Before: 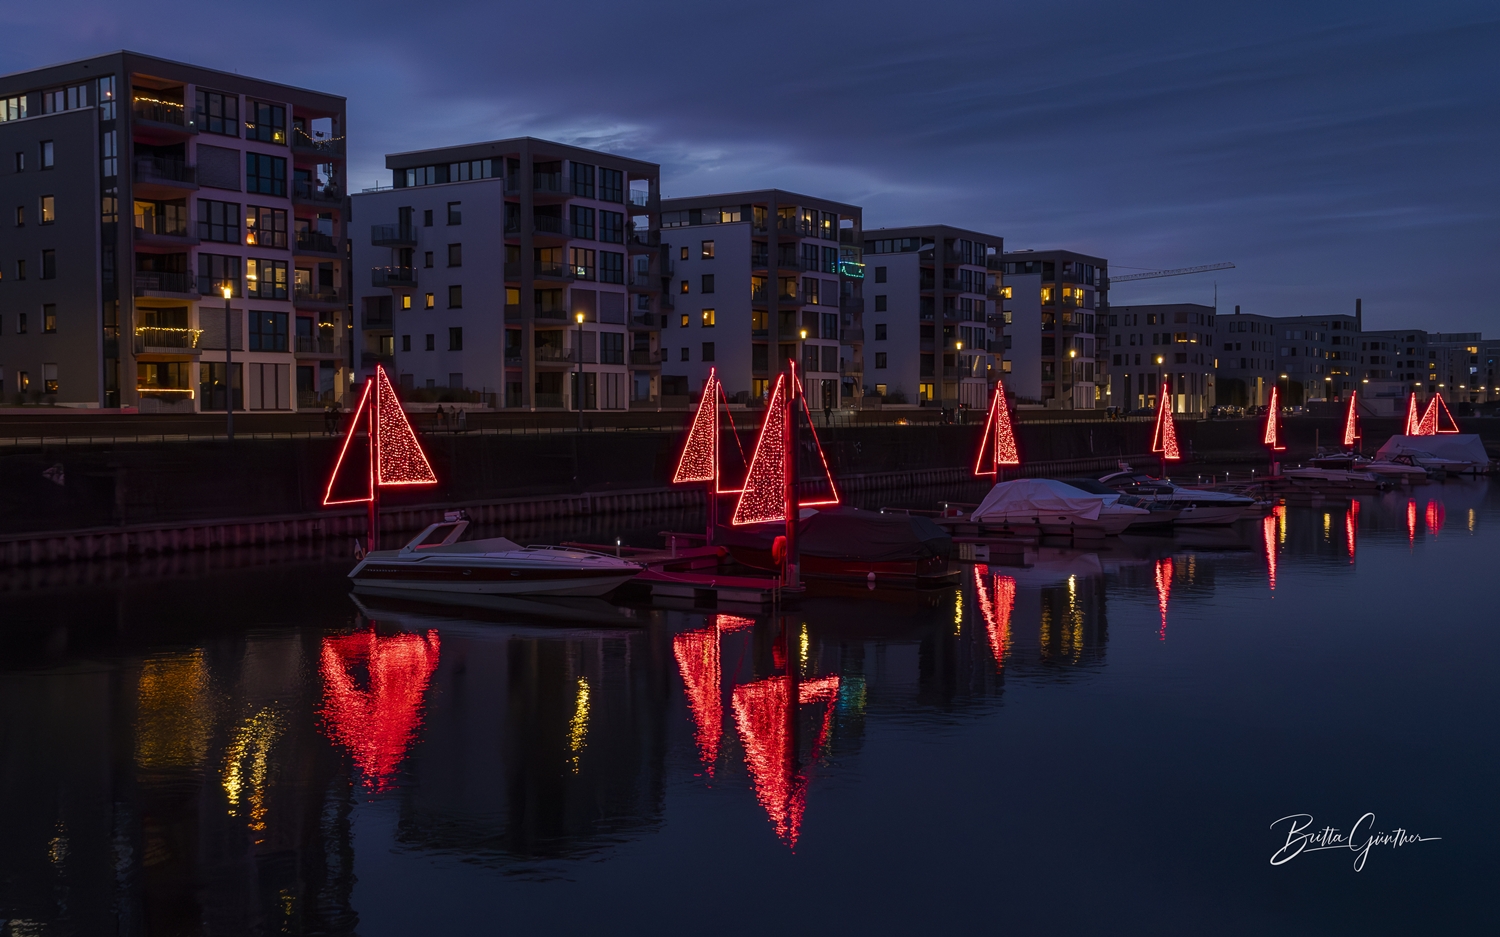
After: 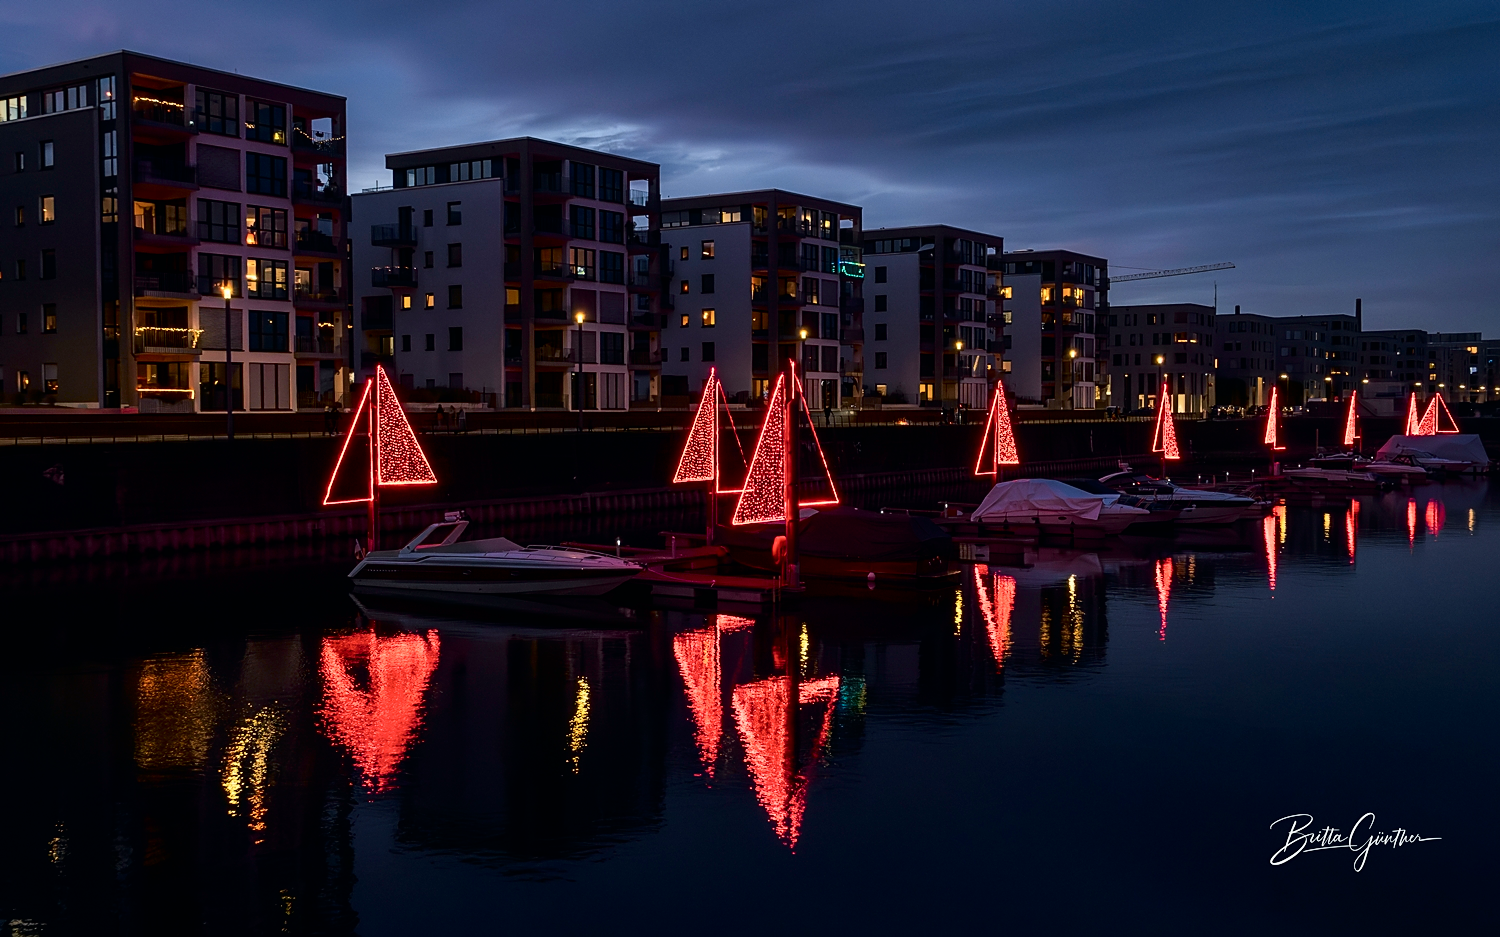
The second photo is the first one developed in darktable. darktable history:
tone curve: curves: ch0 [(0, 0) (0.037, 0.011) (0.135, 0.093) (0.266, 0.281) (0.461, 0.555) (0.581, 0.716) (0.675, 0.793) (0.767, 0.849) (0.91, 0.924) (1, 0.979)]; ch1 [(0, 0) (0.292, 0.278) (0.419, 0.423) (0.493, 0.492) (0.506, 0.5) (0.534, 0.529) (0.562, 0.562) (0.641, 0.663) (0.754, 0.76) (1, 1)]; ch2 [(0, 0) (0.294, 0.3) (0.361, 0.372) (0.429, 0.445) (0.478, 0.486) (0.502, 0.498) (0.518, 0.522) (0.531, 0.549) (0.561, 0.579) (0.64, 0.645) (0.7, 0.7) (0.861, 0.808) (1, 0.951)], color space Lab, independent channels, preserve colors none
sharpen: radius 1.864, amount 0.398, threshold 1.271
